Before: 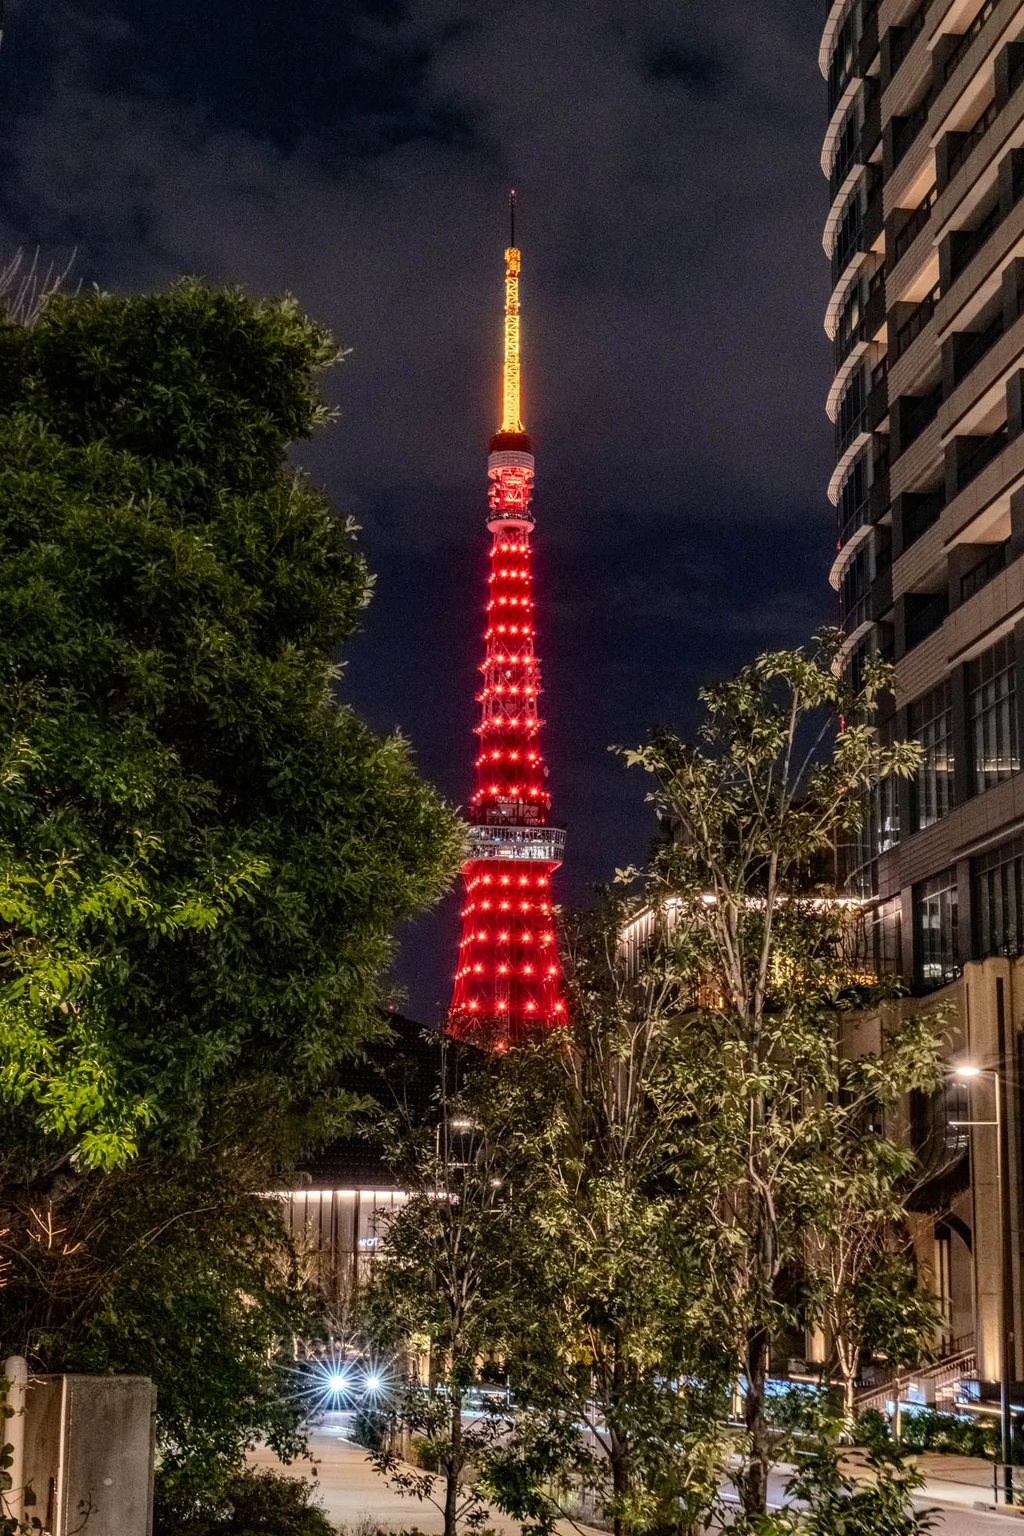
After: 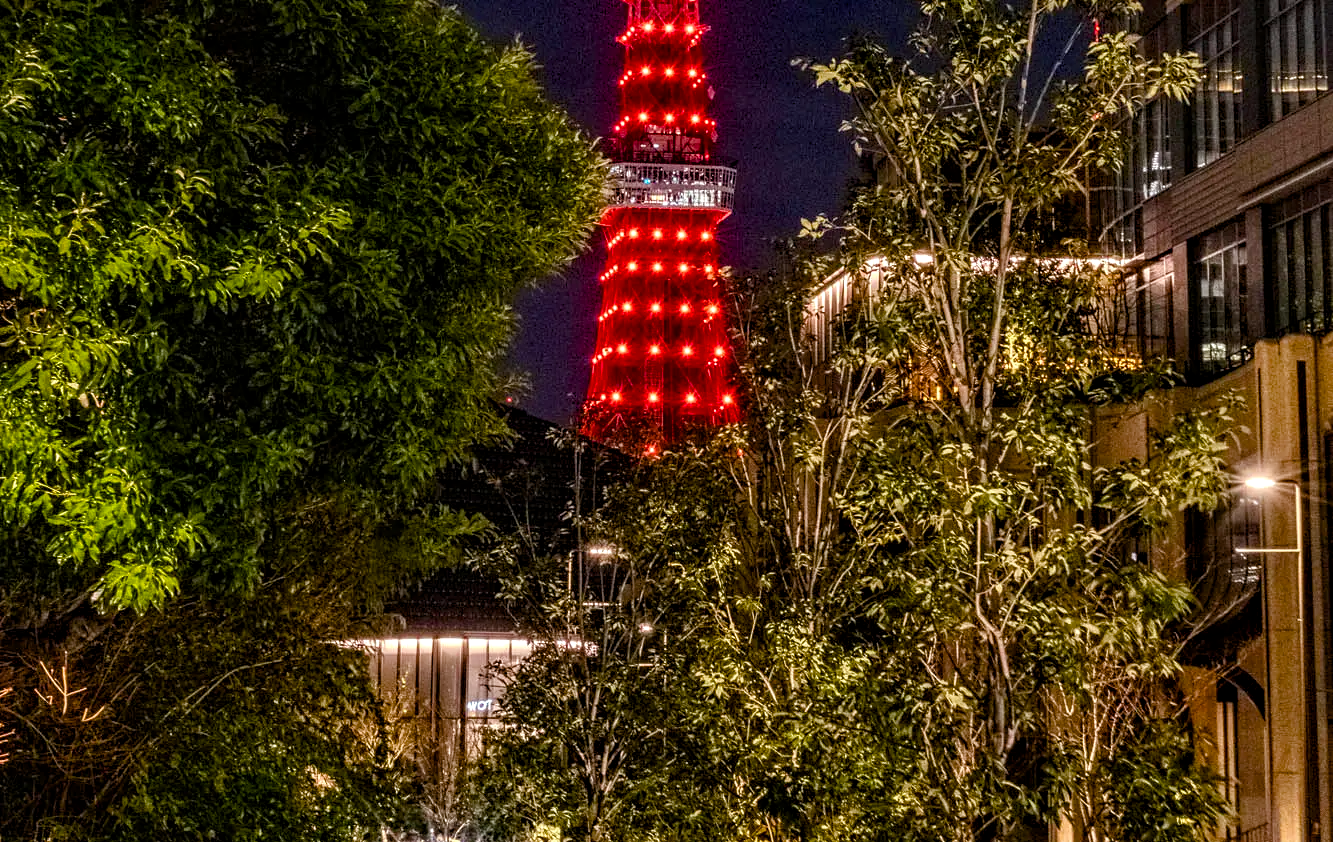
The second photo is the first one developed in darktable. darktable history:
contrast equalizer: y [[0.509, 0.514, 0.523, 0.542, 0.578, 0.603], [0.5 ×6], [0.509, 0.514, 0.523, 0.542, 0.578, 0.603], [0.001, 0.002, 0.003, 0.005, 0.01, 0.013], [0.001, 0.002, 0.003, 0.005, 0.01, 0.013]]
color balance rgb: linear chroma grading › global chroma 14.65%, perceptual saturation grading › global saturation 27.465%, perceptual saturation grading › highlights -28.504%, perceptual saturation grading › mid-tones 15.622%, perceptual saturation grading › shadows 34.035%
crop: top 45.621%, bottom 12.262%
